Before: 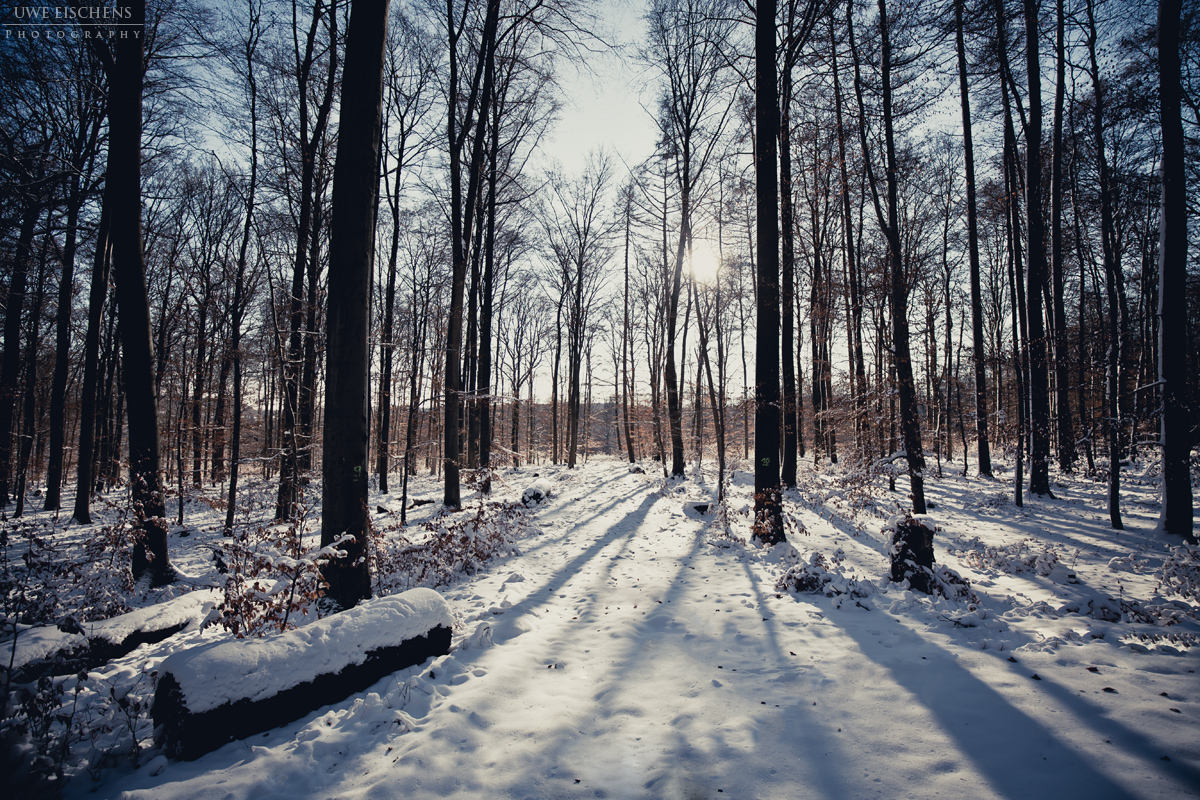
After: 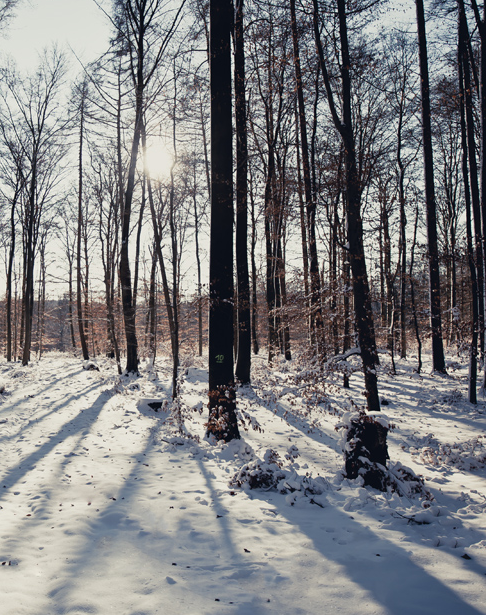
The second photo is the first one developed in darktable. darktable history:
crop: left 45.532%, top 12.966%, right 13.948%, bottom 10.105%
